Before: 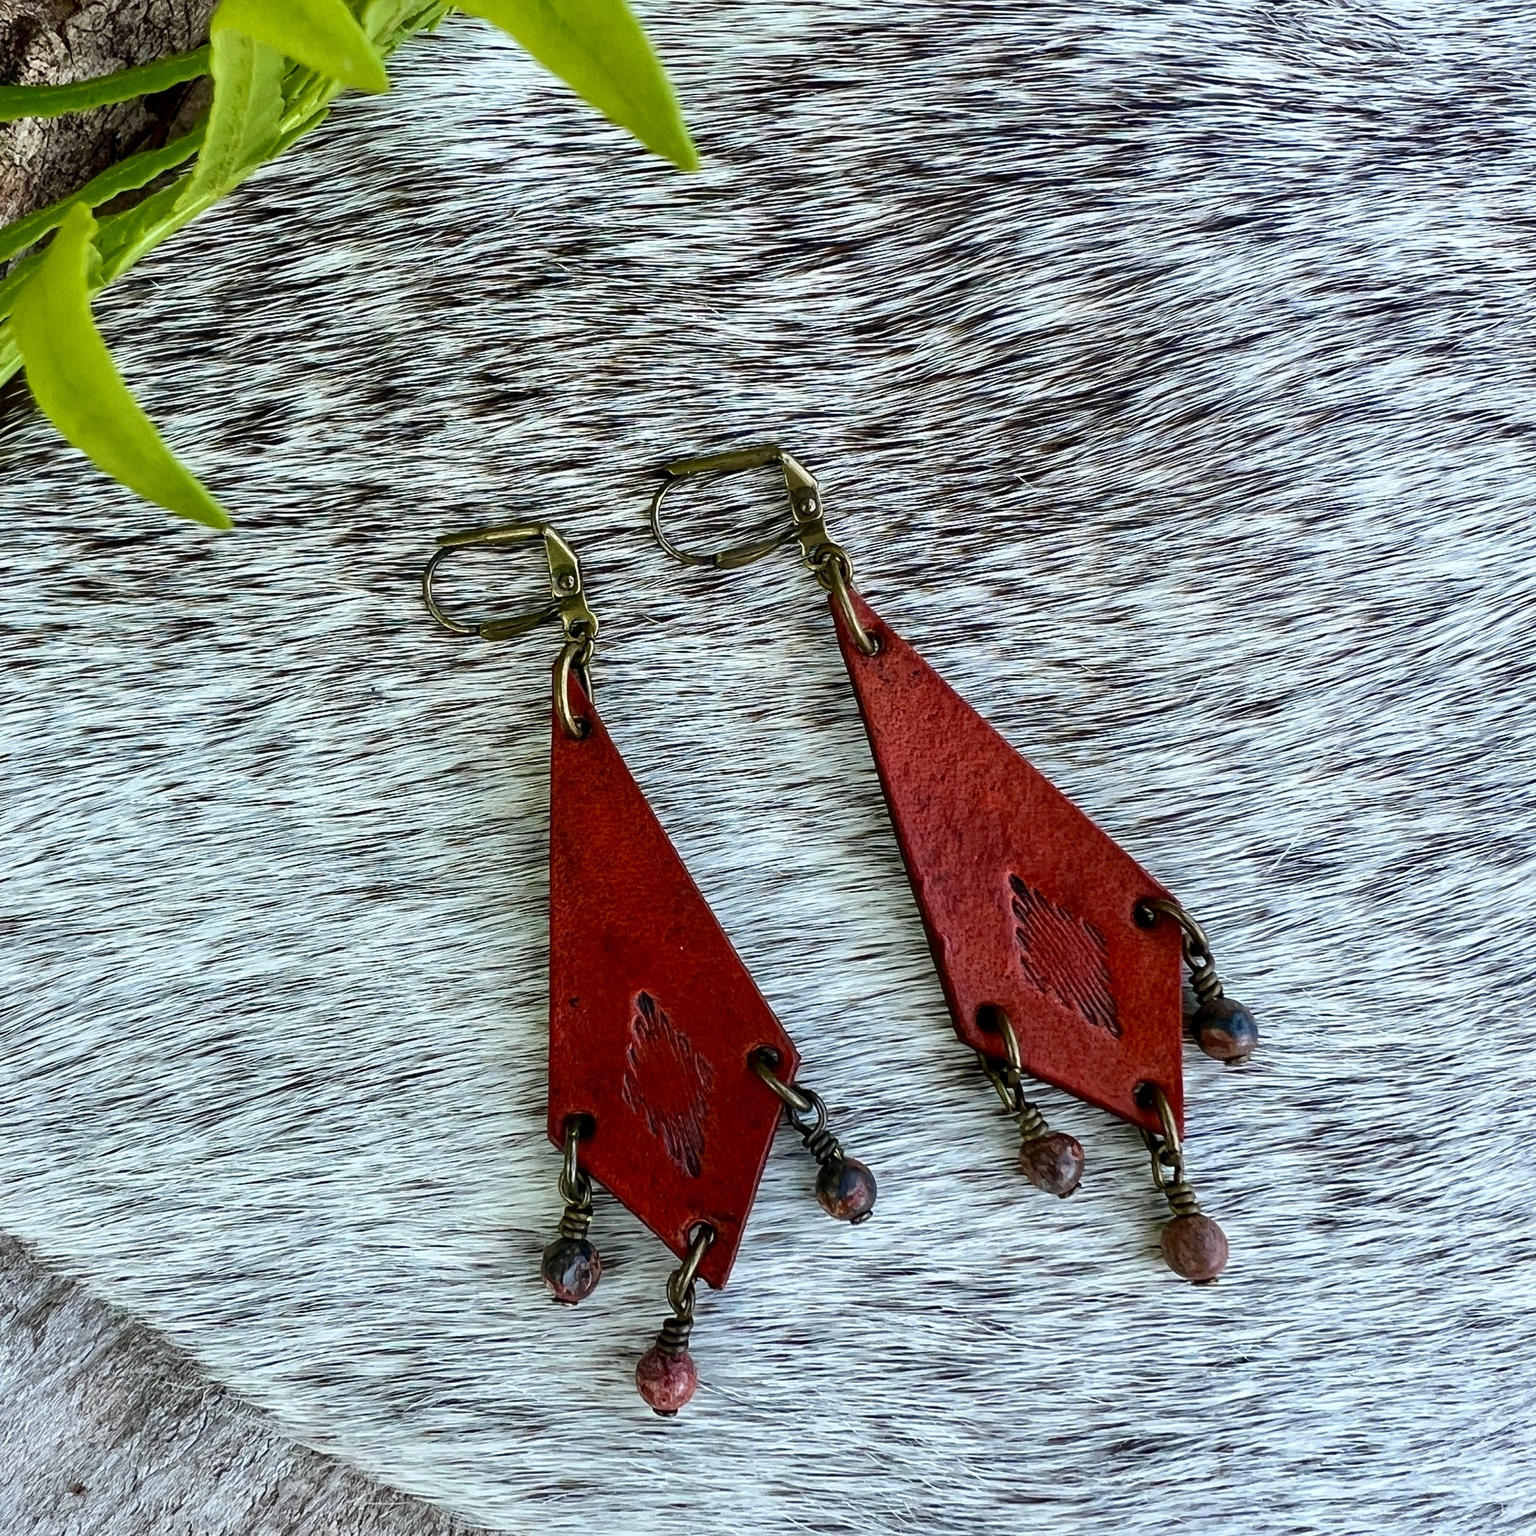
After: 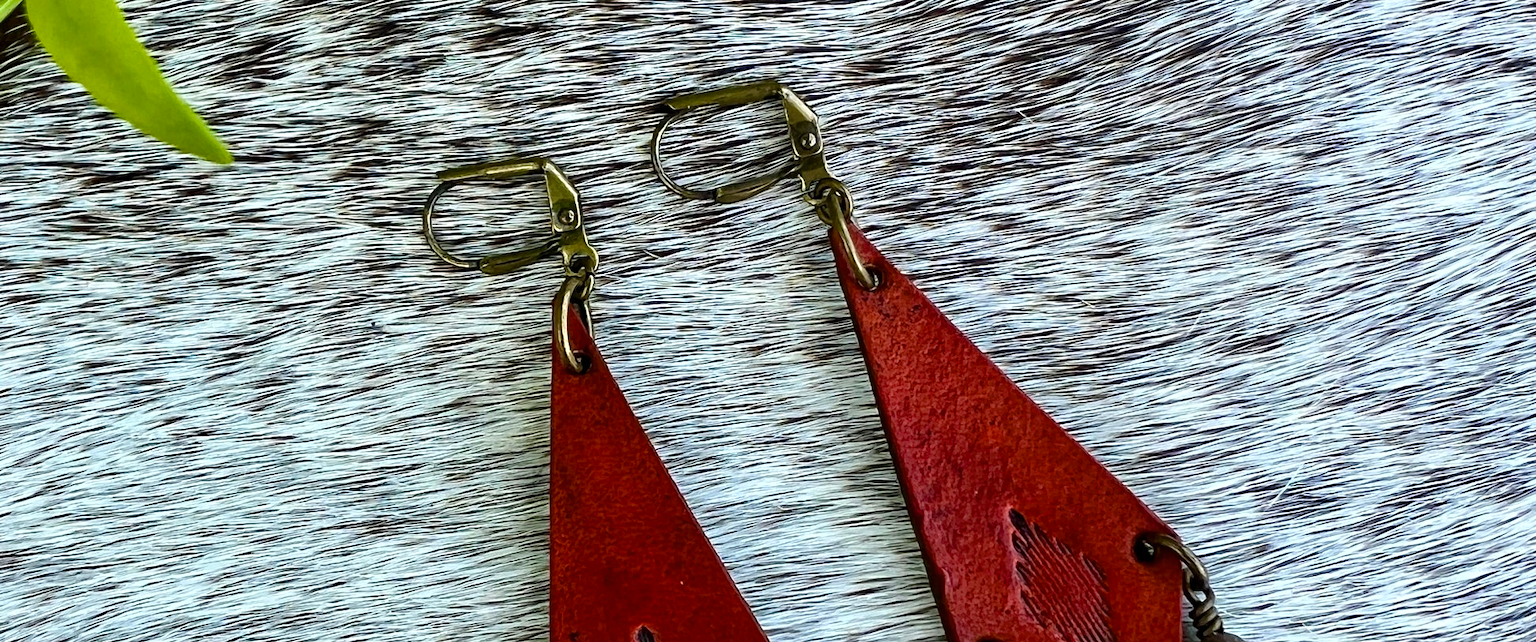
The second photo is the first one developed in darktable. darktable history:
color balance rgb: linear chroma grading › global chroma 10%, perceptual saturation grading › global saturation 5%, perceptual brilliance grading › global brilliance 4%, global vibrance 7%, saturation formula JzAzBz (2021)
tone equalizer: on, module defaults
crop and rotate: top 23.84%, bottom 34.294%
